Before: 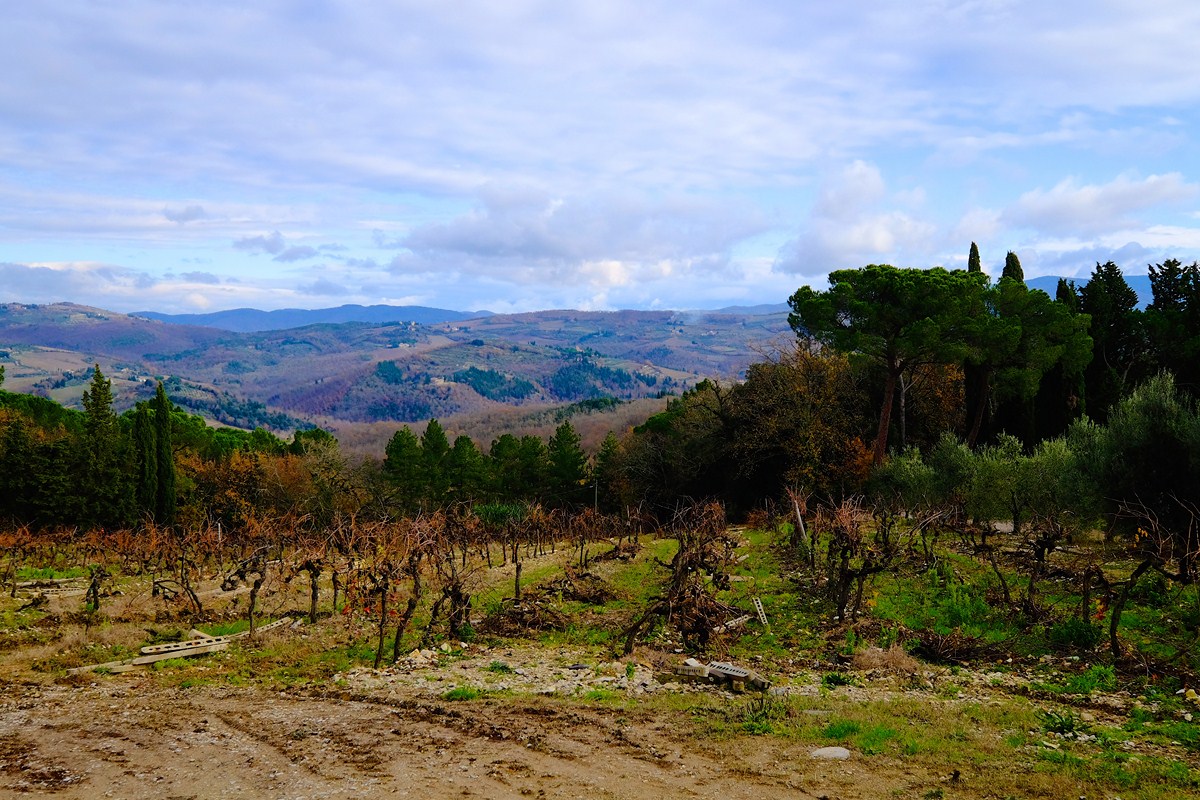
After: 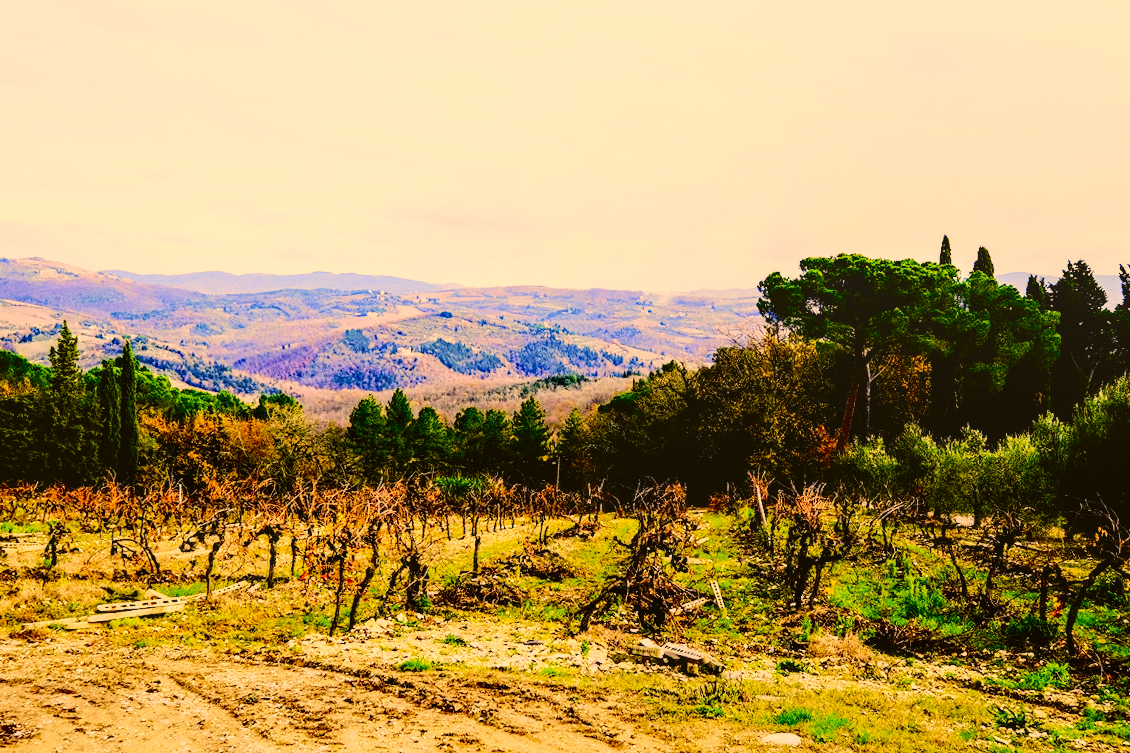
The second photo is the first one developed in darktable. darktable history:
color correction: highlights a* 17.94, highlights b* 35.39, shadows a* 1.48, shadows b* 6.42, saturation 1.01
crop and rotate: angle -2.38°
local contrast: on, module defaults
haze removal: compatibility mode true, adaptive false
exposure: black level correction 0.001, exposure 2 EV, compensate highlight preservation false
white balance: red 0.954, blue 1.079
filmic rgb: middle gray luminance 29%, black relative exposure -10.3 EV, white relative exposure 5.5 EV, threshold 6 EV, target black luminance 0%, hardness 3.95, latitude 2.04%, contrast 1.132, highlights saturation mix 5%, shadows ↔ highlights balance 15.11%, preserve chrominance no, color science v3 (2019), use custom middle-gray values true, iterations of high-quality reconstruction 0, enable highlight reconstruction true
tone curve: curves: ch0 [(0, 0.023) (0.087, 0.065) (0.184, 0.168) (0.45, 0.54) (0.57, 0.683) (0.722, 0.825) (0.877, 0.948) (1, 1)]; ch1 [(0, 0) (0.388, 0.369) (0.44, 0.45) (0.495, 0.491) (0.534, 0.528) (0.657, 0.655) (1, 1)]; ch2 [(0, 0) (0.353, 0.317) (0.408, 0.427) (0.5, 0.497) (0.534, 0.544) (0.576, 0.605) (0.625, 0.631) (1, 1)], color space Lab, independent channels, preserve colors none
